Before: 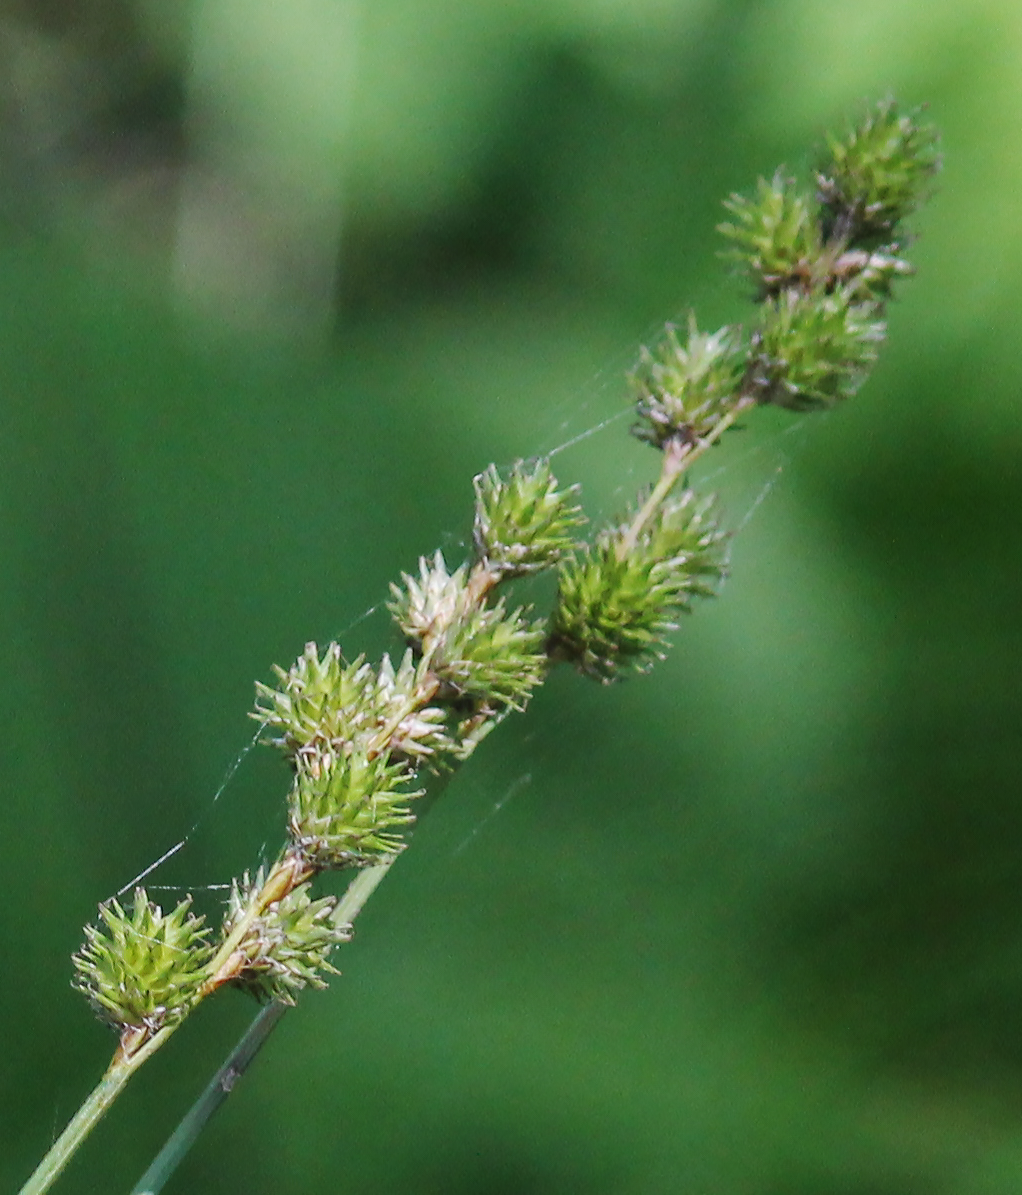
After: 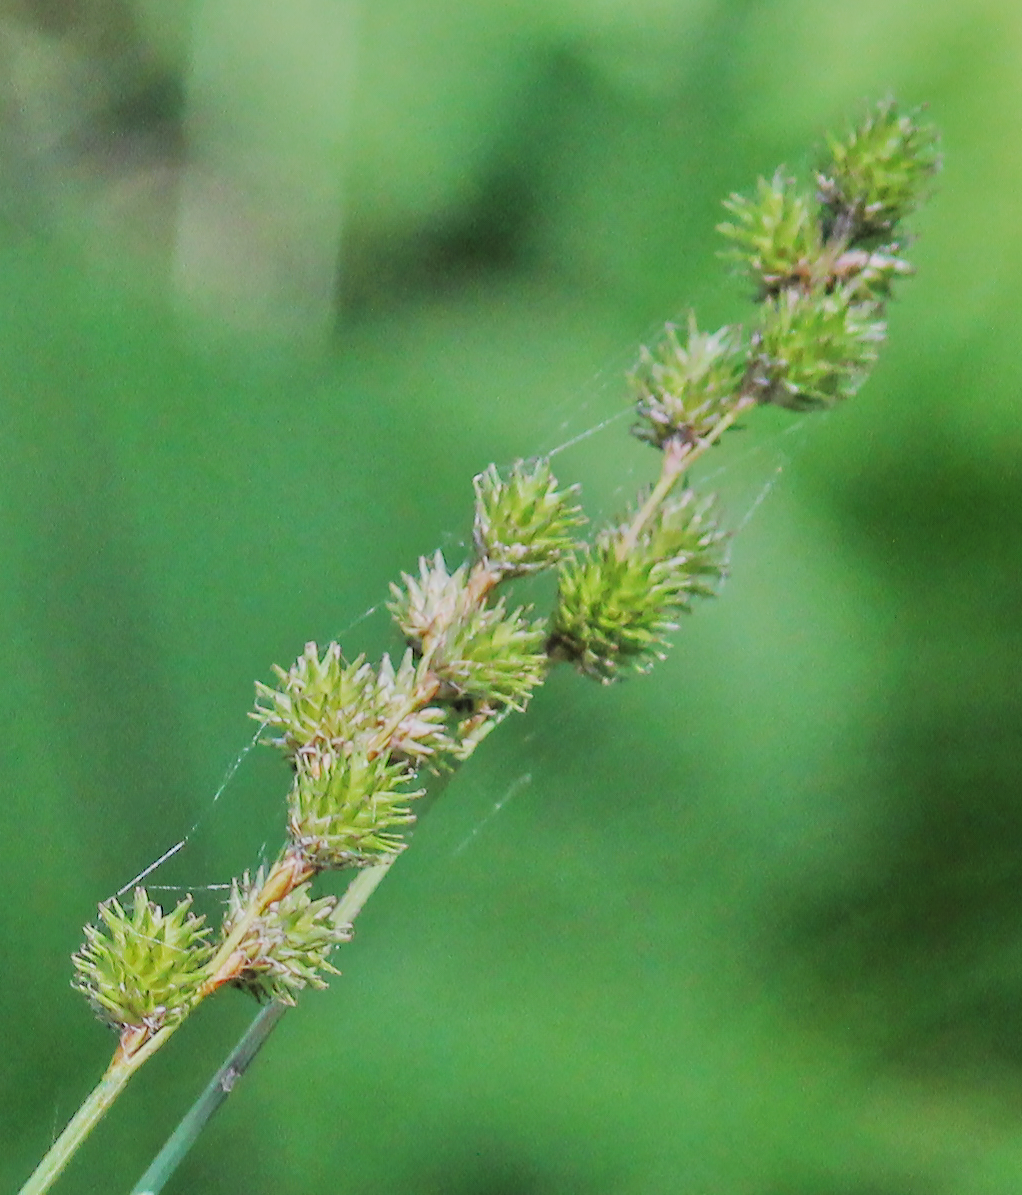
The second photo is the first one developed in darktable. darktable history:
tone equalizer: -7 EV 0.15 EV, -6 EV 0.6 EV, -5 EV 1.15 EV, -4 EV 1.33 EV, -3 EV 1.15 EV, -2 EV 0.6 EV, -1 EV 0.15 EV, mask exposure compensation -0.5 EV
filmic rgb: black relative exposure -7.65 EV, white relative exposure 4.56 EV, hardness 3.61, color science v6 (2022)
